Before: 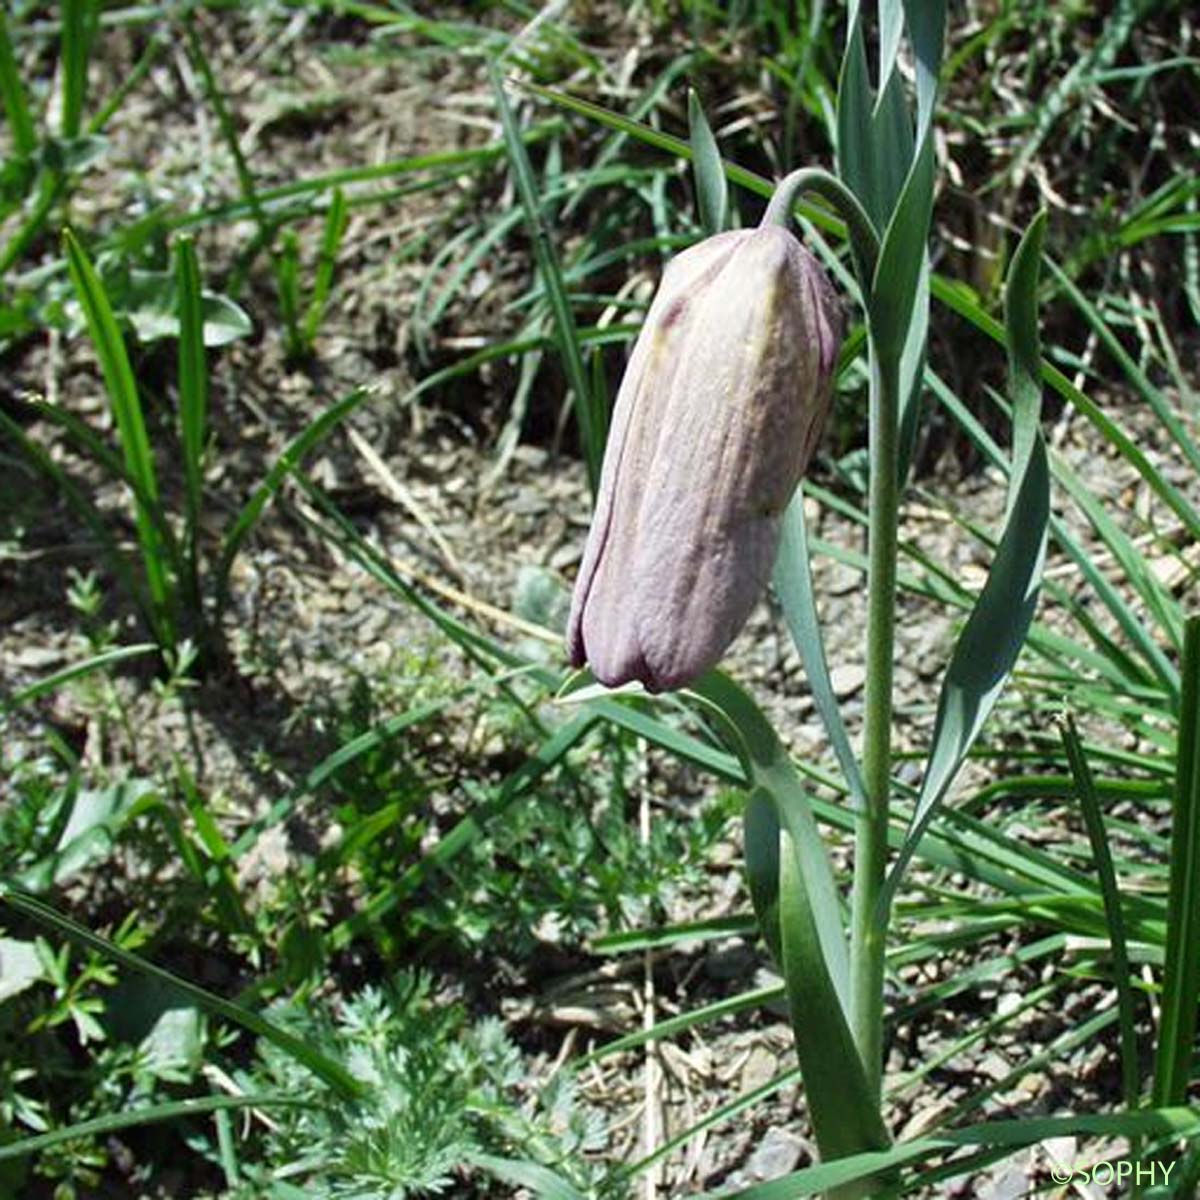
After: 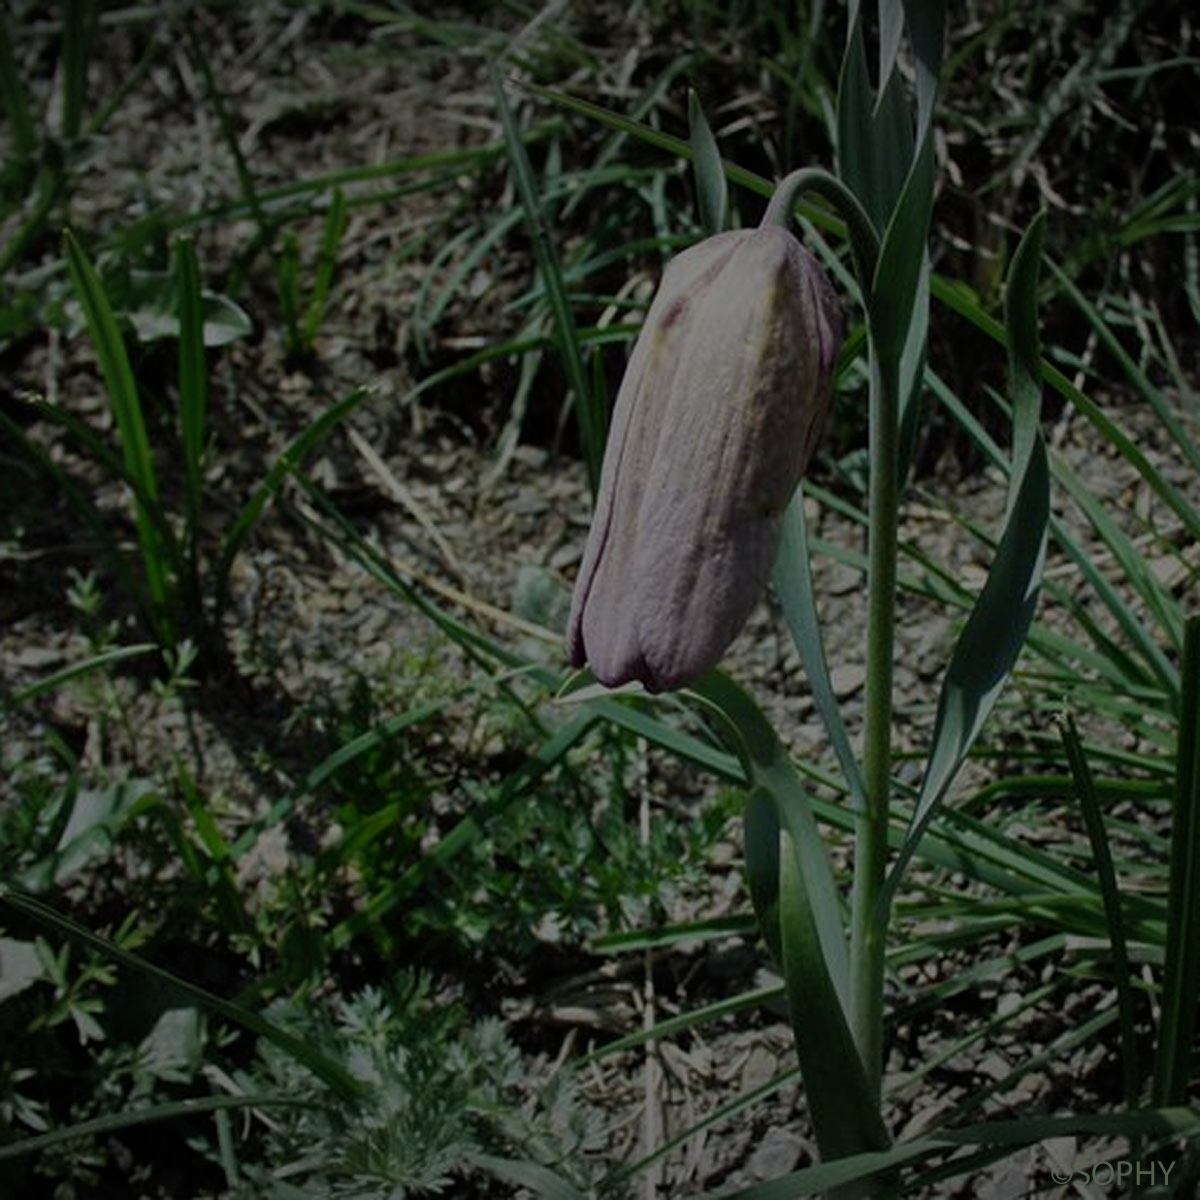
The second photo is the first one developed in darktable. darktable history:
exposure: exposure -2.074 EV, compensate highlight preservation false
vignetting: fall-off radius 100.69%, width/height ratio 1.336
